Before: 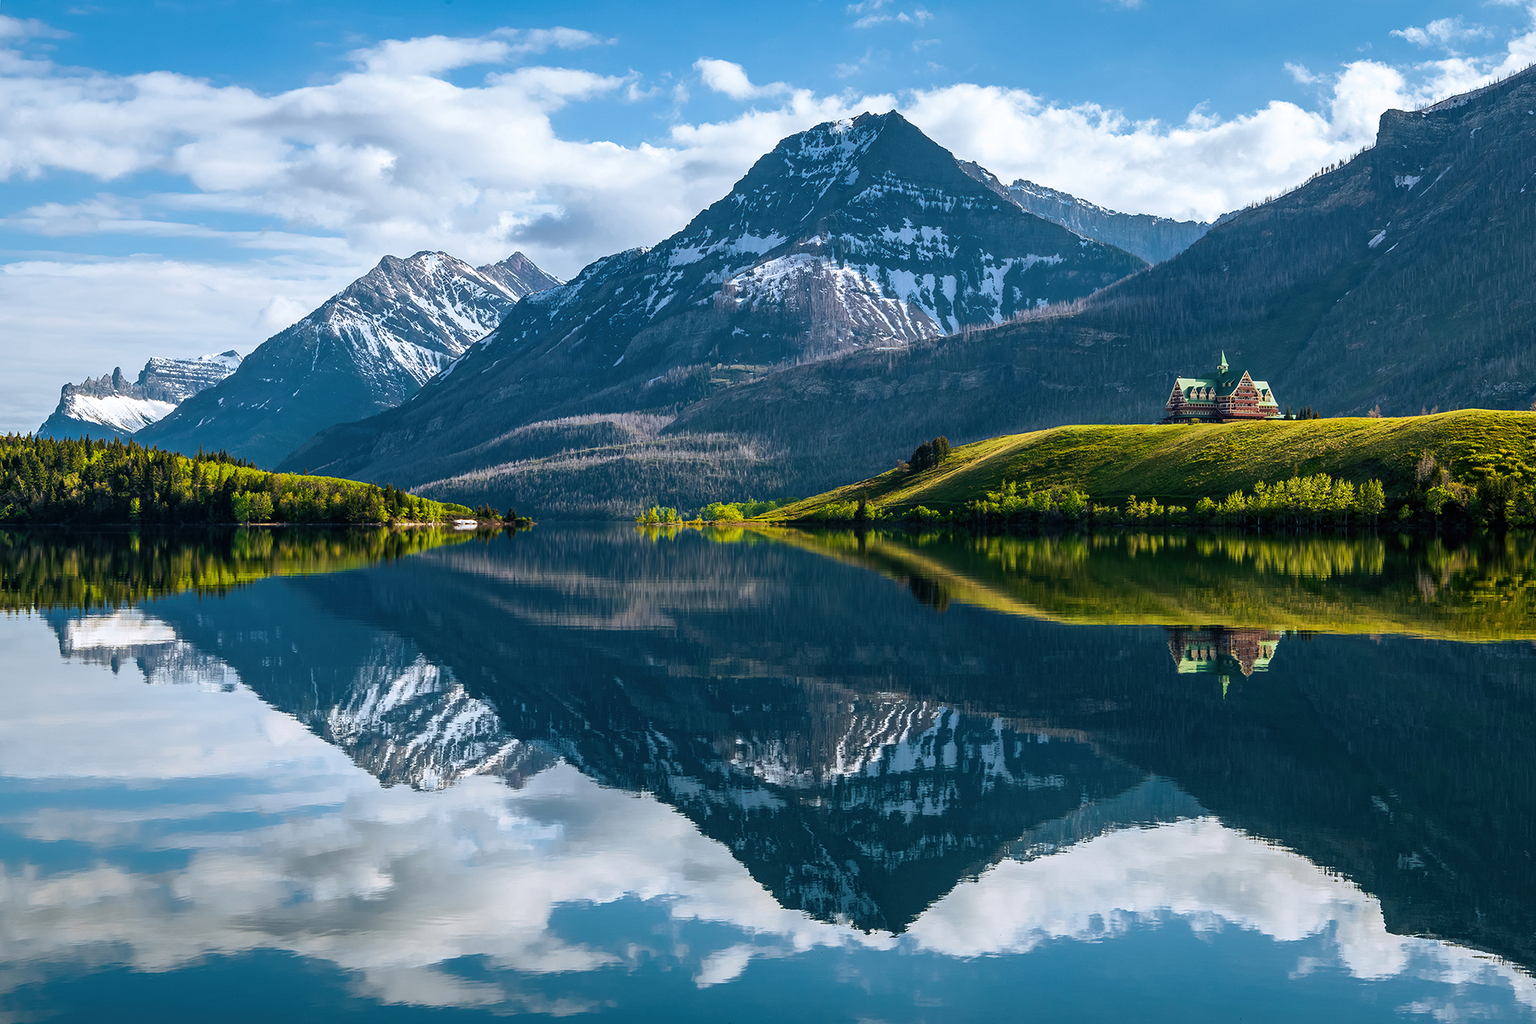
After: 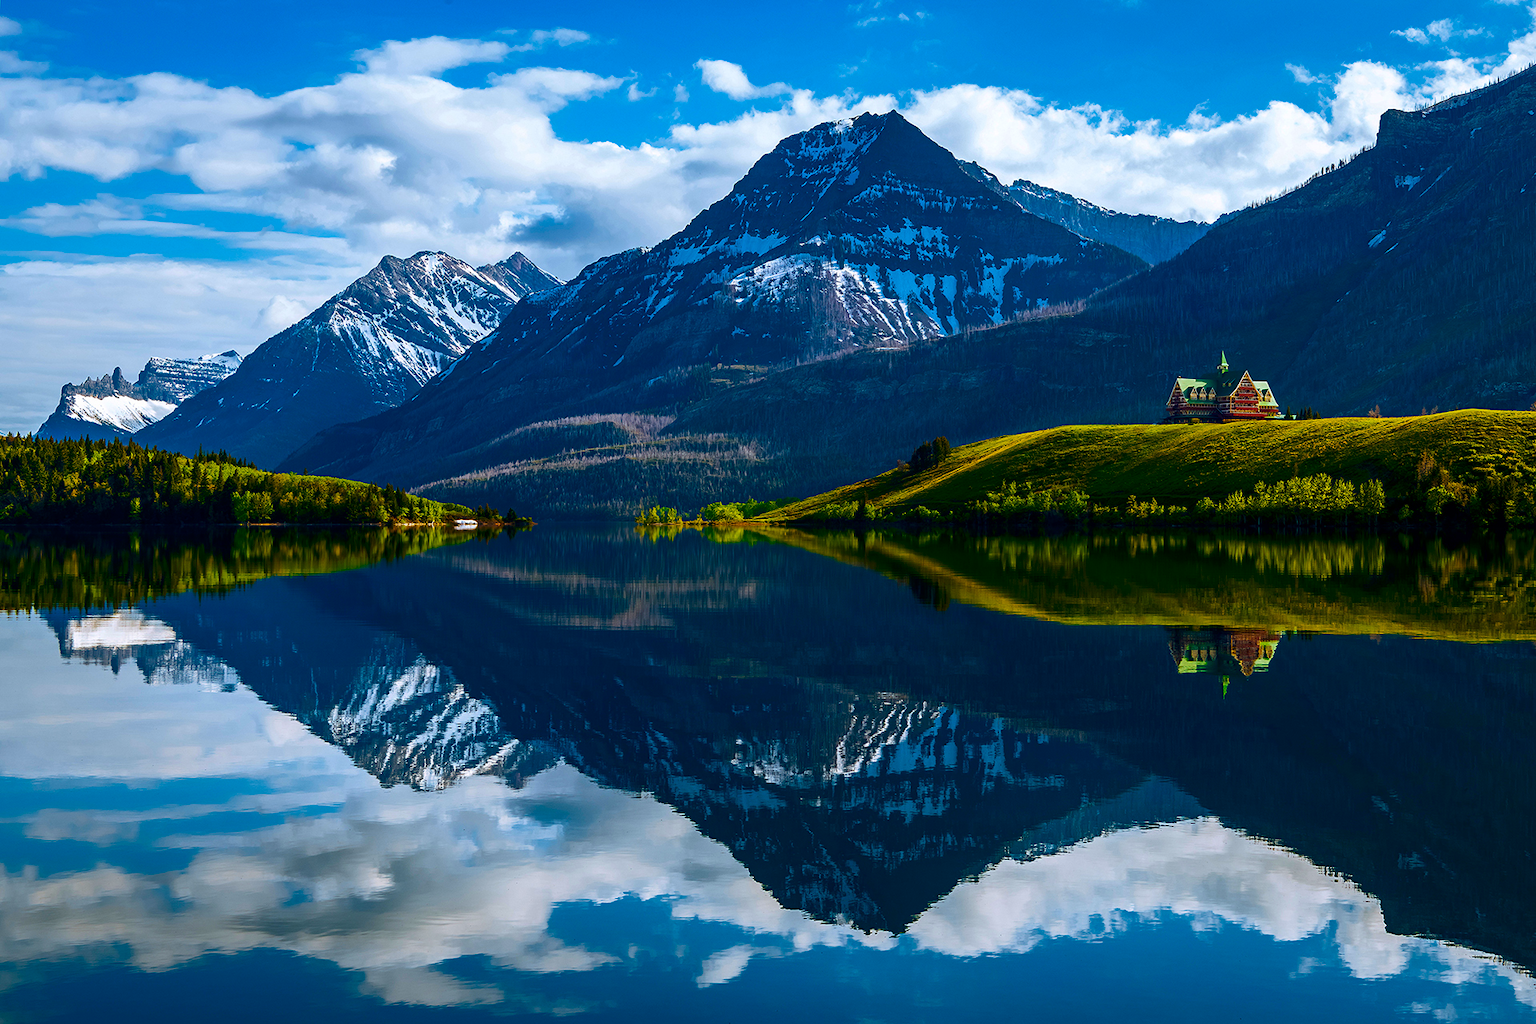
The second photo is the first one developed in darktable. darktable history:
color balance rgb: linear chroma grading › global chroma 15%, perceptual saturation grading › global saturation 30%
contrast brightness saturation: brightness -0.25, saturation 0.2
